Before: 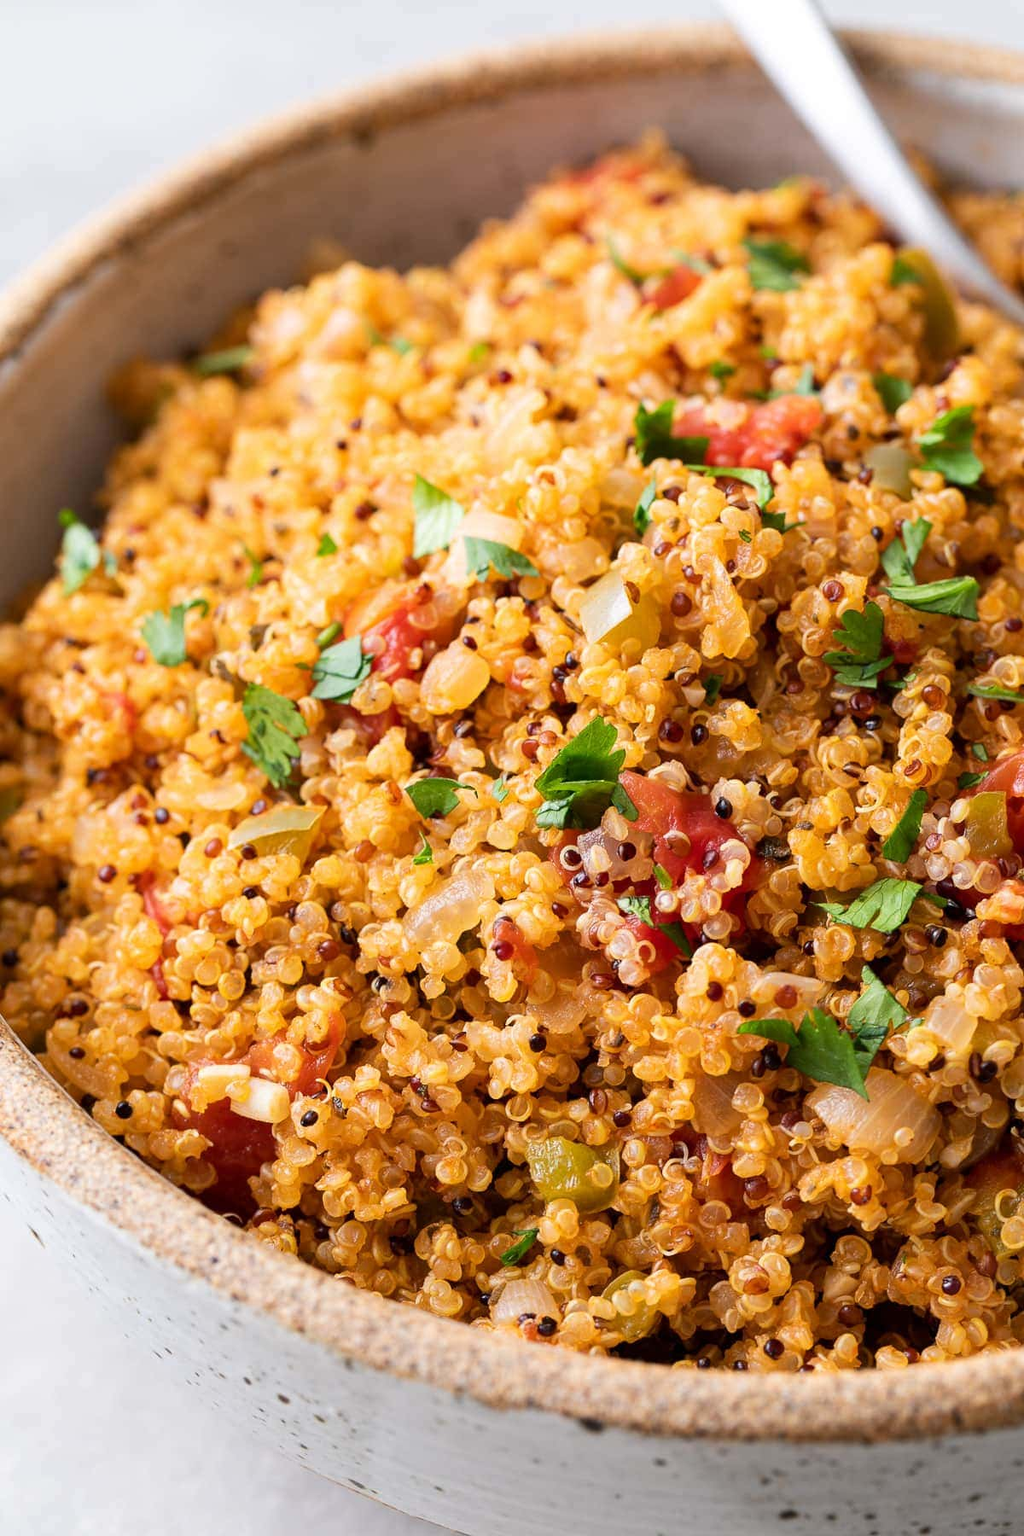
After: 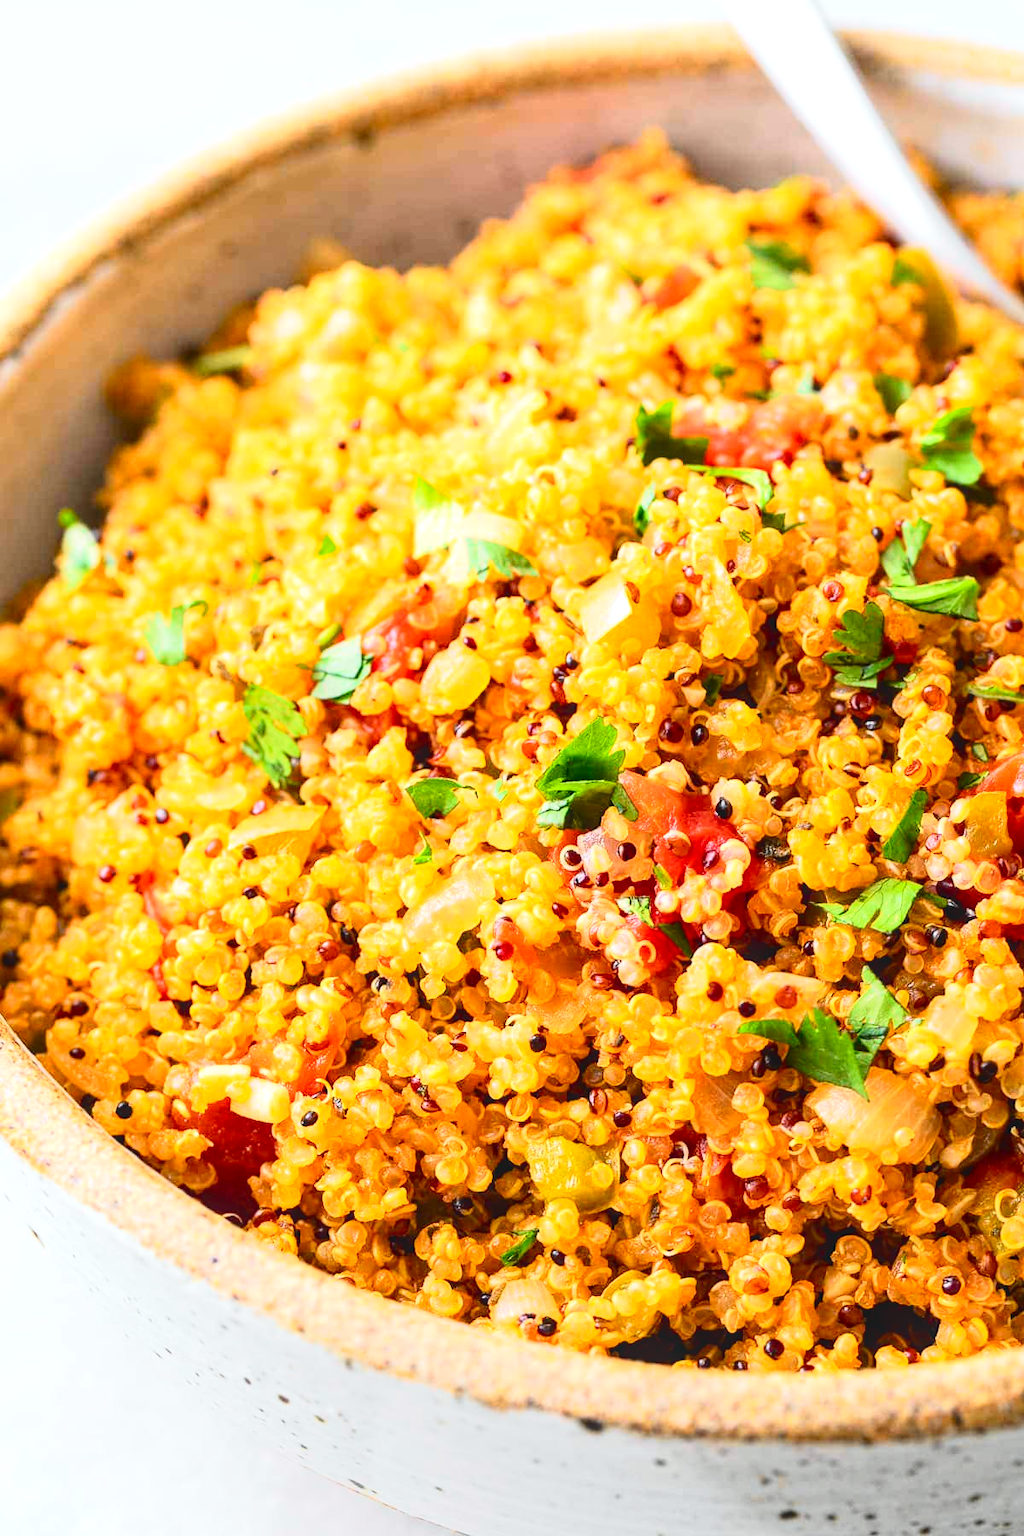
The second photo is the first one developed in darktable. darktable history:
tone curve: curves: ch0 [(0, 0.026) (0.058, 0.049) (0.246, 0.214) (0.437, 0.498) (0.55, 0.644) (0.657, 0.767) (0.822, 0.9) (1, 0.961)]; ch1 [(0, 0) (0.346, 0.307) (0.408, 0.369) (0.453, 0.457) (0.476, 0.489) (0.502, 0.493) (0.521, 0.515) (0.537, 0.531) (0.612, 0.641) (0.676, 0.728) (1, 1)]; ch2 [(0, 0) (0.346, 0.34) (0.434, 0.46) (0.485, 0.494) (0.5, 0.494) (0.511, 0.504) (0.537, 0.551) (0.579, 0.599) (0.625, 0.686) (1, 1)], color space Lab, independent channels, preserve colors none
exposure: black level correction 0, exposure 0.688 EV, compensate exposure bias true, compensate highlight preservation false
local contrast: detail 109%
